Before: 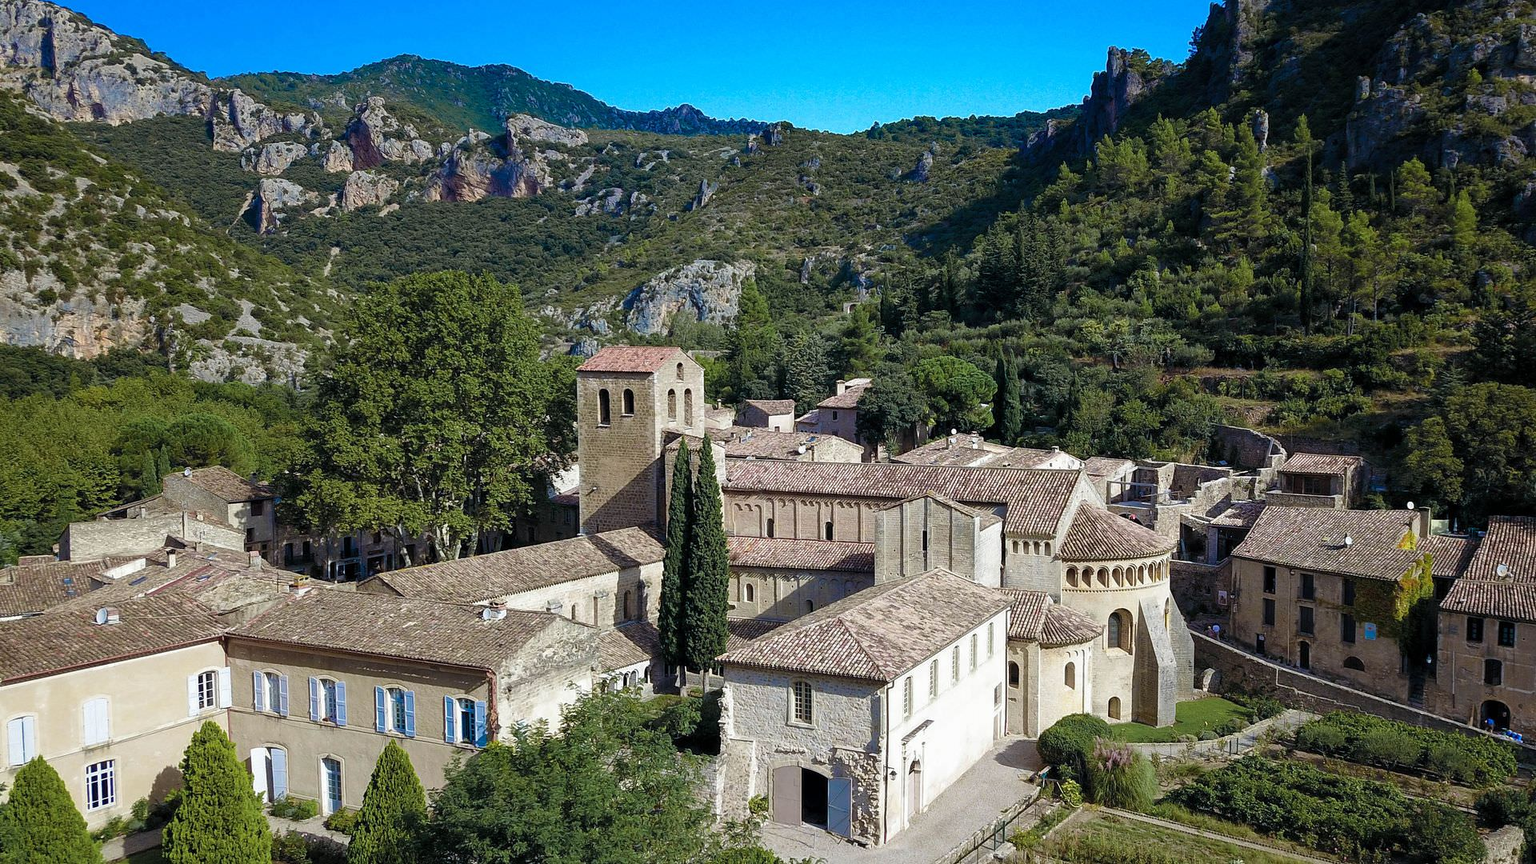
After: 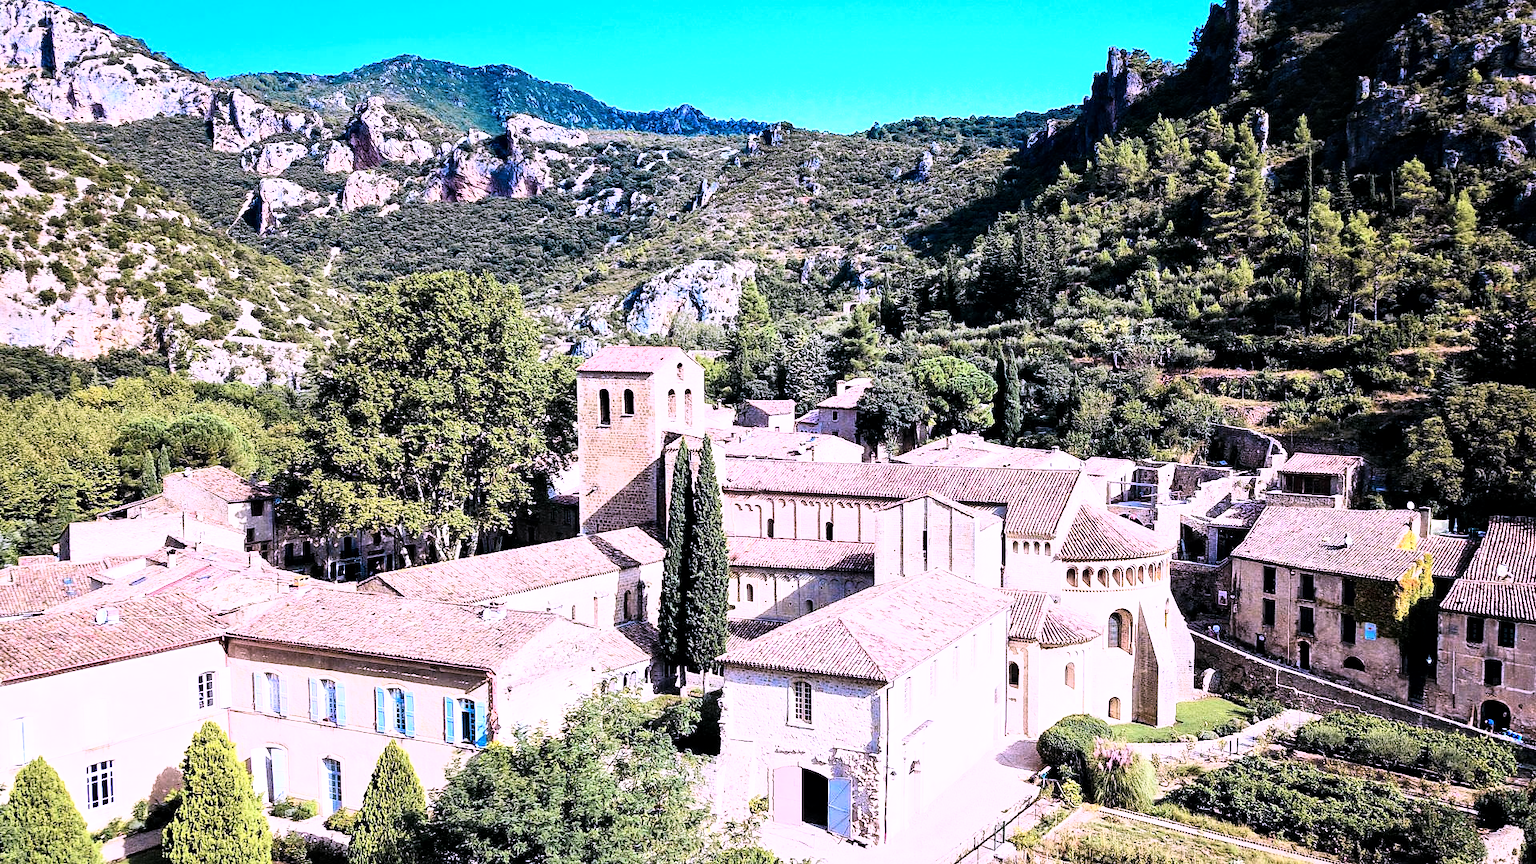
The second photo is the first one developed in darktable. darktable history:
rgb curve: curves: ch0 [(0, 0) (0.21, 0.15) (0.24, 0.21) (0.5, 0.75) (0.75, 0.96) (0.89, 0.99) (1, 1)]; ch1 [(0, 0.02) (0.21, 0.13) (0.25, 0.2) (0.5, 0.67) (0.75, 0.9) (0.89, 0.97) (1, 1)]; ch2 [(0, 0.02) (0.21, 0.13) (0.25, 0.2) (0.5, 0.67) (0.75, 0.9) (0.89, 0.97) (1, 1)], compensate middle gray true
color correction: highlights a* 15.46, highlights b* -20.56
exposure: black level correction 0, exposure 0.7 EV, compensate exposure bias true, compensate highlight preservation false
local contrast: mode bilateral grid, contrast 30, coarseness 25, midtone range 0.2
